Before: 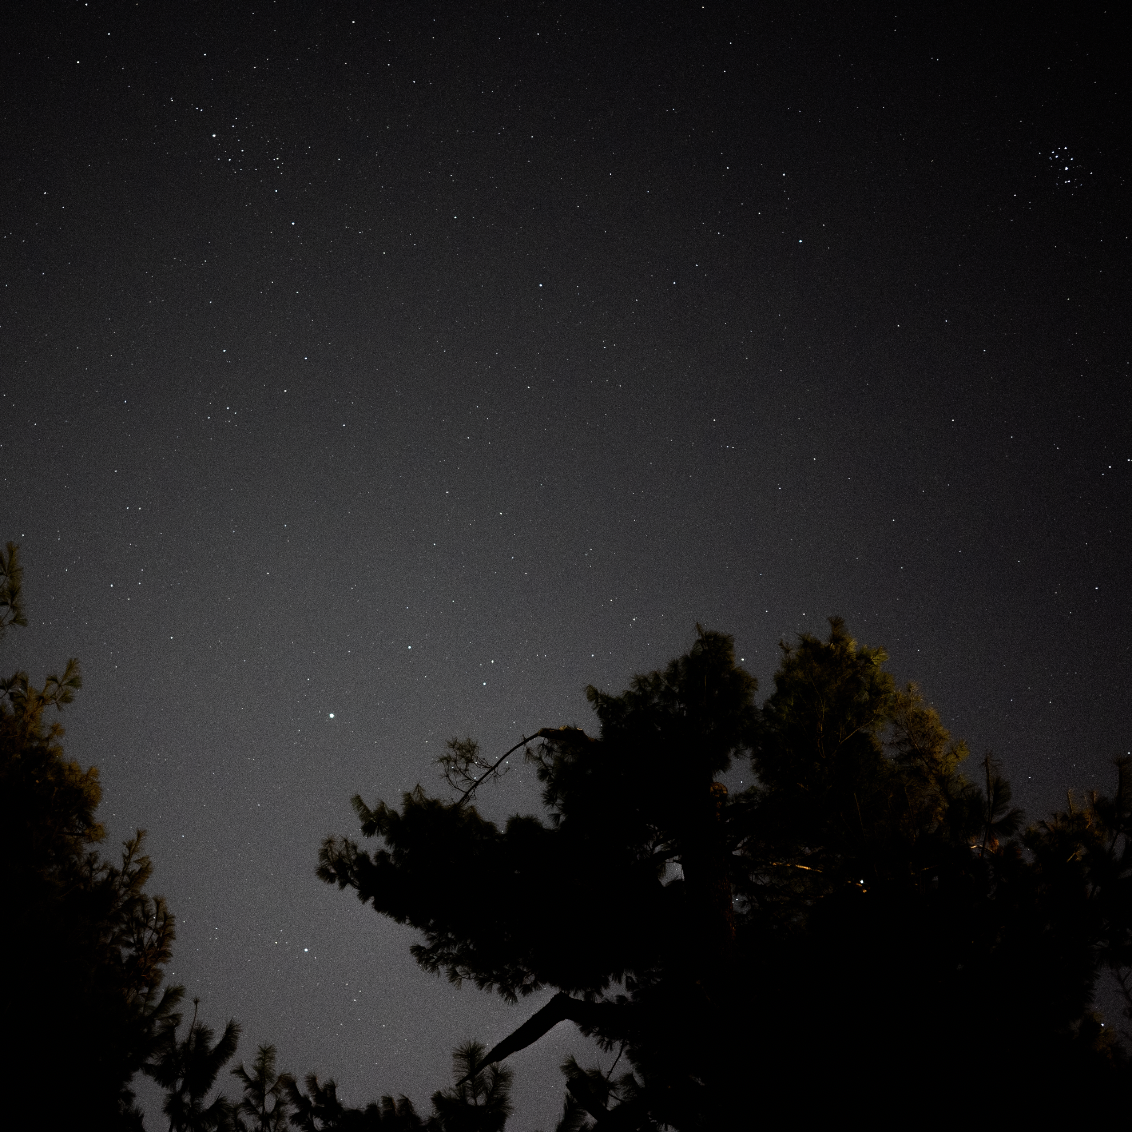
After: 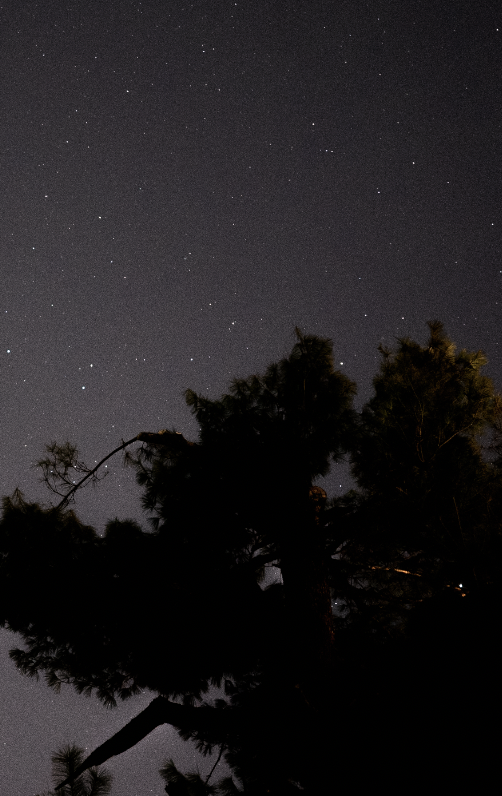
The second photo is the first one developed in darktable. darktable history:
white balance: red 1.127, blue 0.943
crop: left 35.432%, top 26.233%, right 20.145%, bottom 3.432%
exposure: exposure -0.064 EV, compensate highlight preservation false
color calibration: illuminant as shot in camera, x 0.369, y 0.376, temperature 4328.46 K, gamut compression 3
